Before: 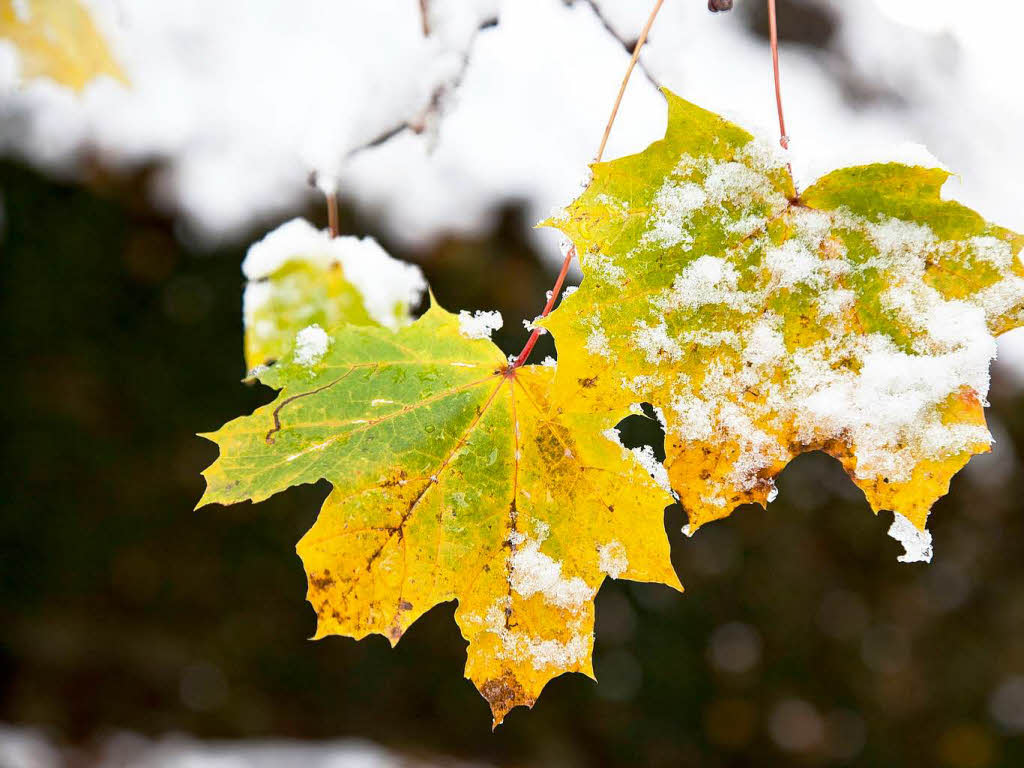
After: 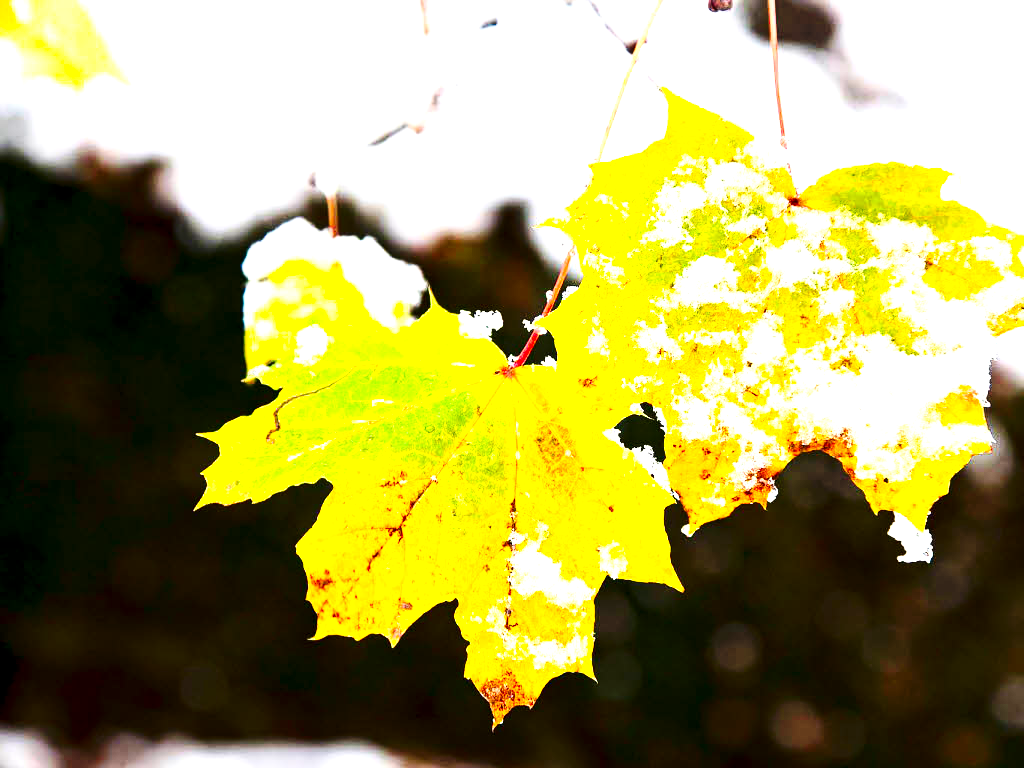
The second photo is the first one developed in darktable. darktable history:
contrast brightness saturation: contrast 0.158, saturation 0.329
exposure: black level correction 0.001, exposure 1.12 EV, compensate highlight preservation false
tone curve: curves: ch0 [(0, 0) (0.003, 0) (0.011, 0) (0.025, 0) (0.044, 0.006) (0.069, 0.024) (0.1, 0.038) (0.136, 0.052) (0.177, 0.08) (0.224, 0.112) (0.277, 0.145) (0.335, 0.206) (0.399, 0.284) (0.468, 0.372) (0.543, 0.477) (0.623, 0.593) (0.709, 0.717) (0.801, 0.815) (0.898, 0.92) (1, 1)], preserve colors none
